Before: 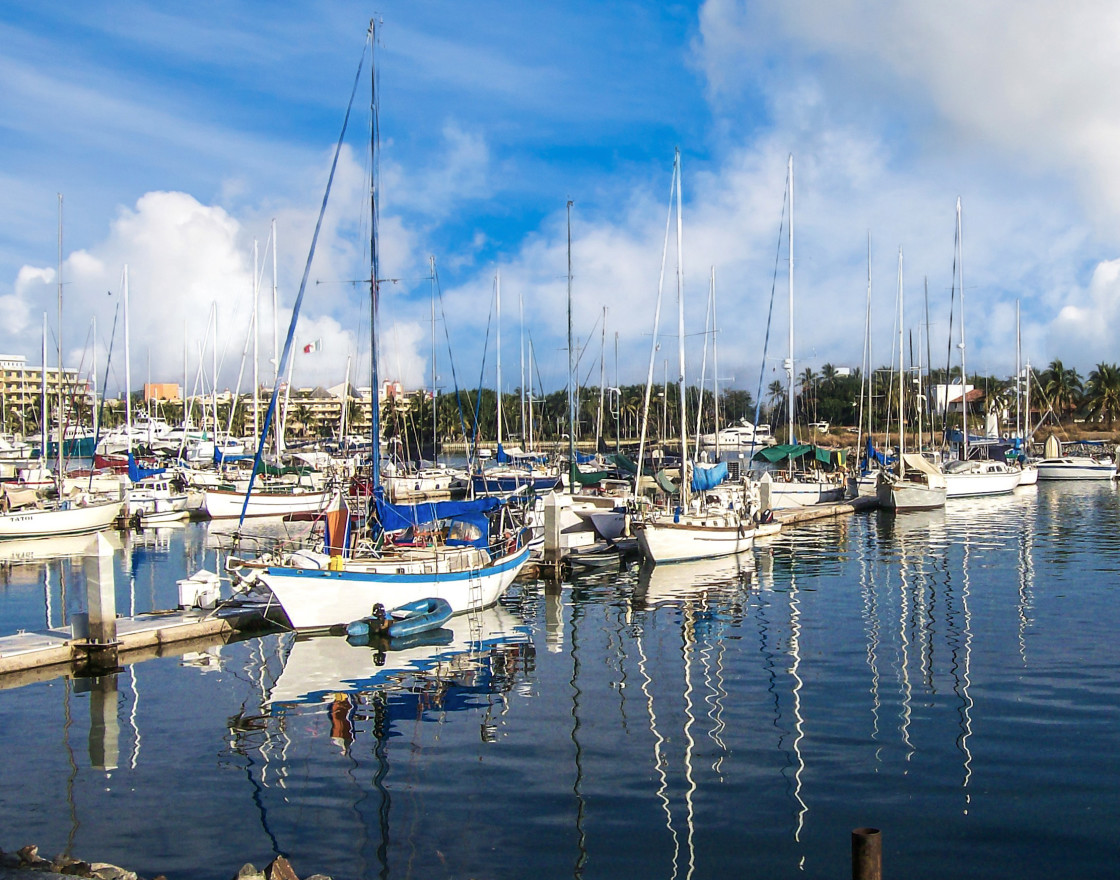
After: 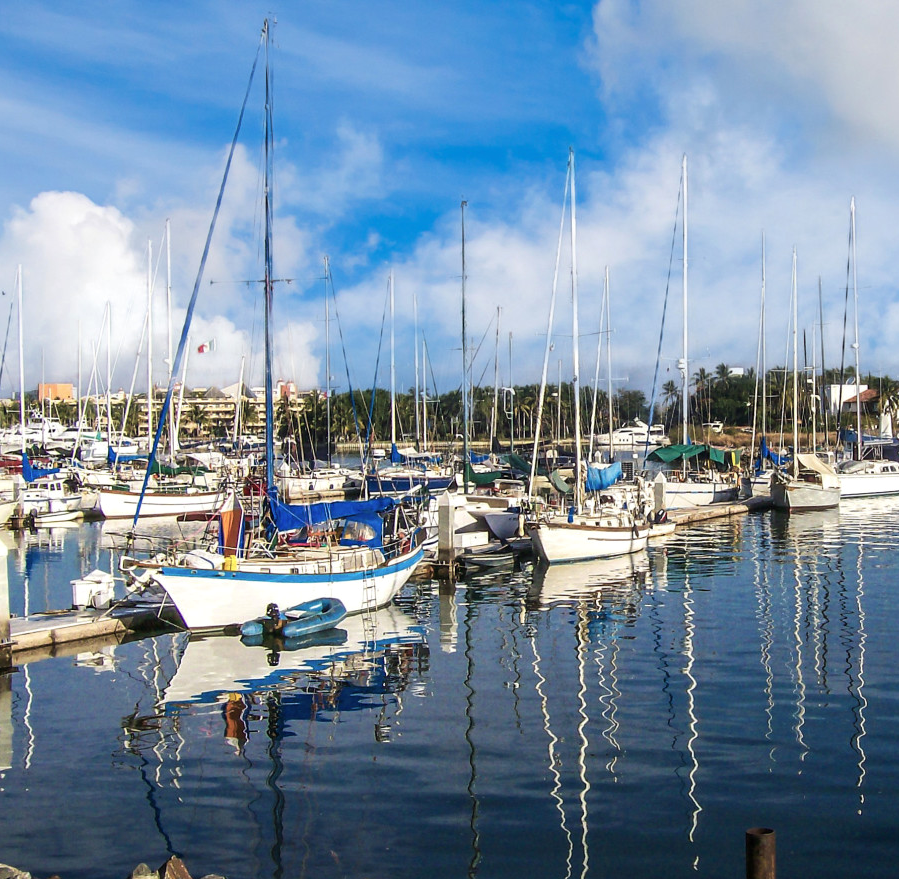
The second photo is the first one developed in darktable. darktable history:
exposure: exposure 0.021 EV, compensate exposure bias true, compensate highlight preservation false
crop and rotate: left 9.526%, right 10.145%
